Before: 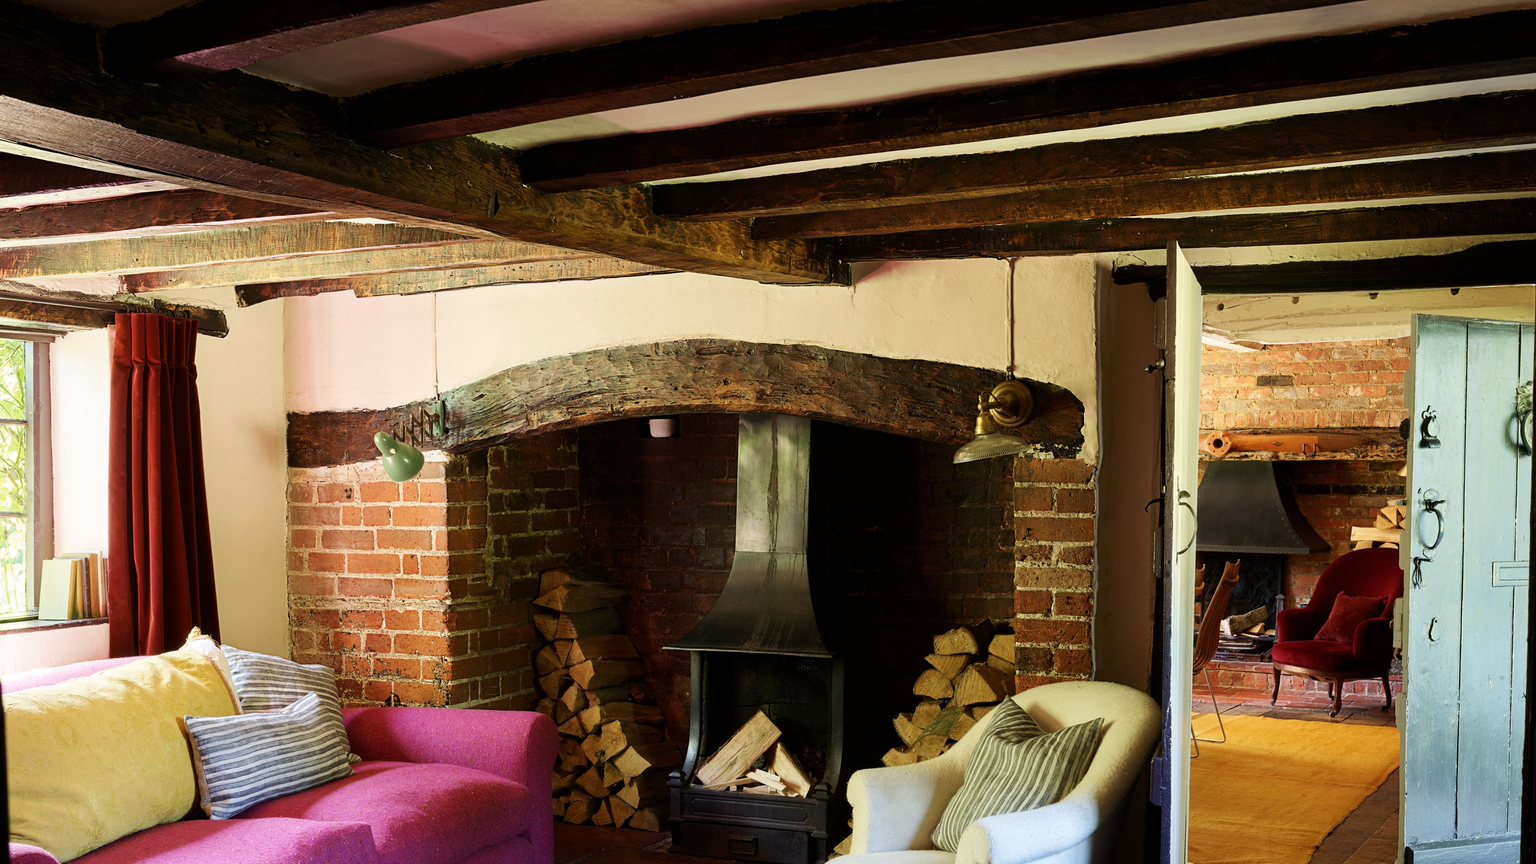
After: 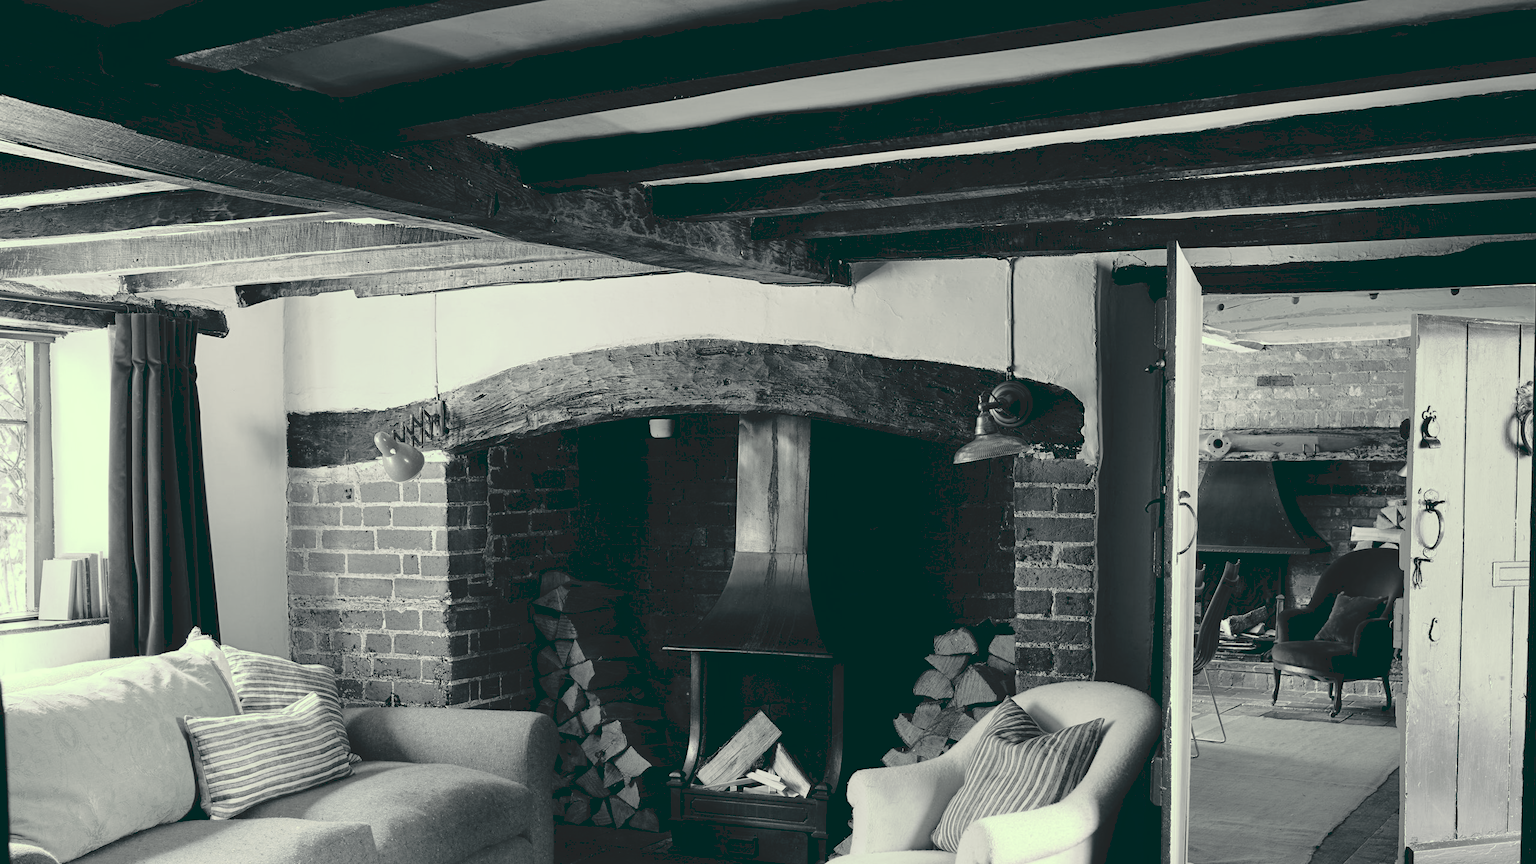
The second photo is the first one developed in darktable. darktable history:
tone curve: curves: ch0 [(0, 0) (0.003, 0.128) (0.011, 0.133) (0.025, 0.133) (0.044, 0.141) (0.069, 0.152) (0.1, 0.169) (0.136, 0.201) (0.177, 0.239) (0.224, 0.294) (0.277, 0.358) (0.335, 0.428) (0.399, 0.488) (0.468, 0.55) (0.543, 0.611) (0.623, 0.678) (0.709, 0.755) (0.801, 0.843) (0.898, 0.91) (1, 1)], preserve colors none
color look up table: target L [84.73, 78.68, 80.44, 75.52, 76.25, 58.61, 53.35, 39.88, 40.71, 34.6, 26.8, 201.81, 84.73, 80.52, 64.75, 64.35, 61.16, 68.2, 54.32, 41.25, 41.99, 42.37, 25.08, 7.15, 98.87, 100.9, 90.09, 78.8, 87.3, 76.35, 90.61, 71.86, 70.45, 89.02, 69.61, 84.73, 47.65, 55.53, 34.09, 40.83, 20.74, 6.954, 98.54, 87.49, 85.65, 77.08, 59.63, 58.32, 34.5], target a [-2.859, -2.985, -2.969, -2.655, -2.704, -3.042, -4.219, -2.76, -2.368, -1.503, -1.444, 0, -2.859, -2.797, -2.95, -3.11, -3.58, -2.809, -2.943, -1.833, -2.192, -2.33, -1.456, -4.958, -14.51, -2.62, -3.897, -2.381, -3.828, -2.204, -4.882, -2.665, -2.773, -2.604, -3.099, -2.859, -2.333, -2.718, -1.726, -1.806, -1.878, -5.94, -14.92, -2.932, -2.319, -2.198, -3.551, -2.511, -1.933], target b [8.274, 6.603, 6.6, 5.663, 5.639, 2.715, 2.439, -0.201, 0.441, -1.177, -0.511, -0.001, 8.274, 7.262, 3.454, 4.252, 3.559, 4.831, 1.822, 0, -0.144, 0.427, -0.551, -2.94, 22.71, 24.3, 11.41, 6.291, 9.396, 5.242, 12.22, 4.563, 4.147, 10.2, 4.025, 8.274, 0.435, 2.053, -0.033, 0.007, -0.601, -3.252, 22.76, 8.838, 7.453, 5.211, 3.096, 2.362, -0.7], num patches 49
